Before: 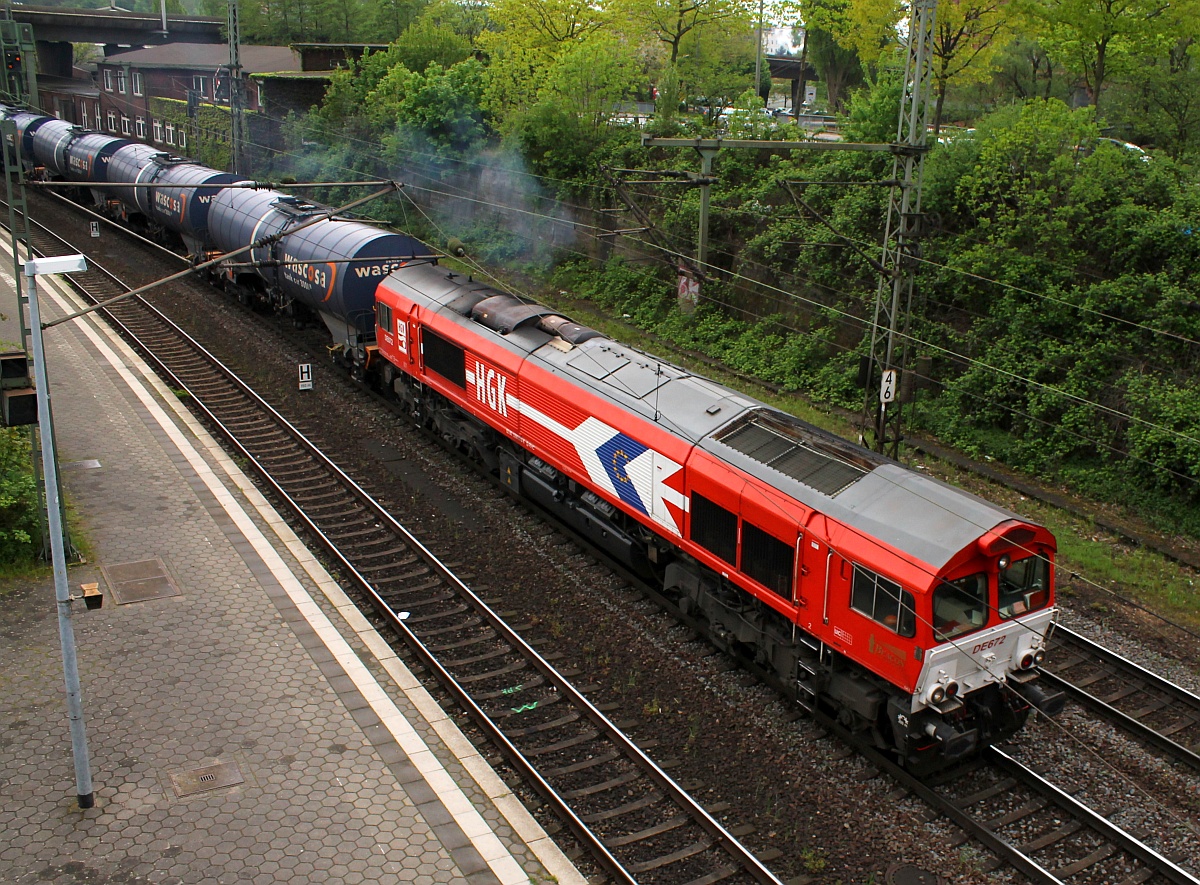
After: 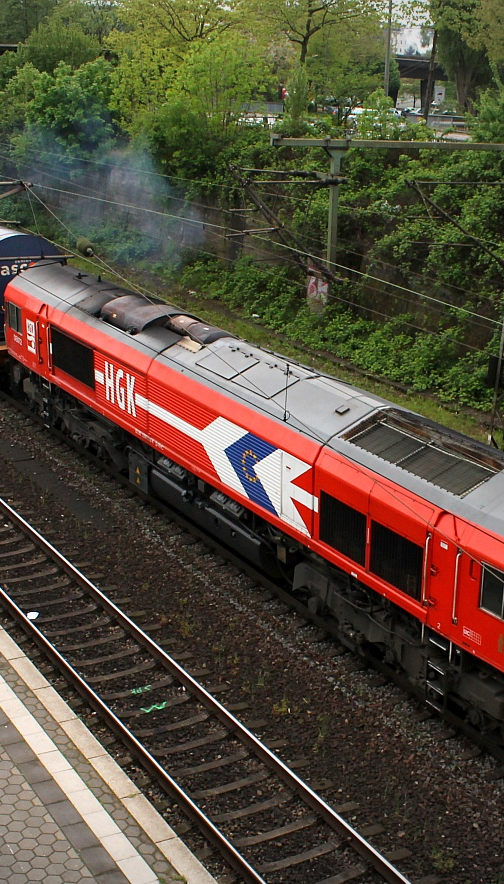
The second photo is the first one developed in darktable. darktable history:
crop: left 30.923%, right 27.053%
vignetting: center (-0.147, 0.015)
